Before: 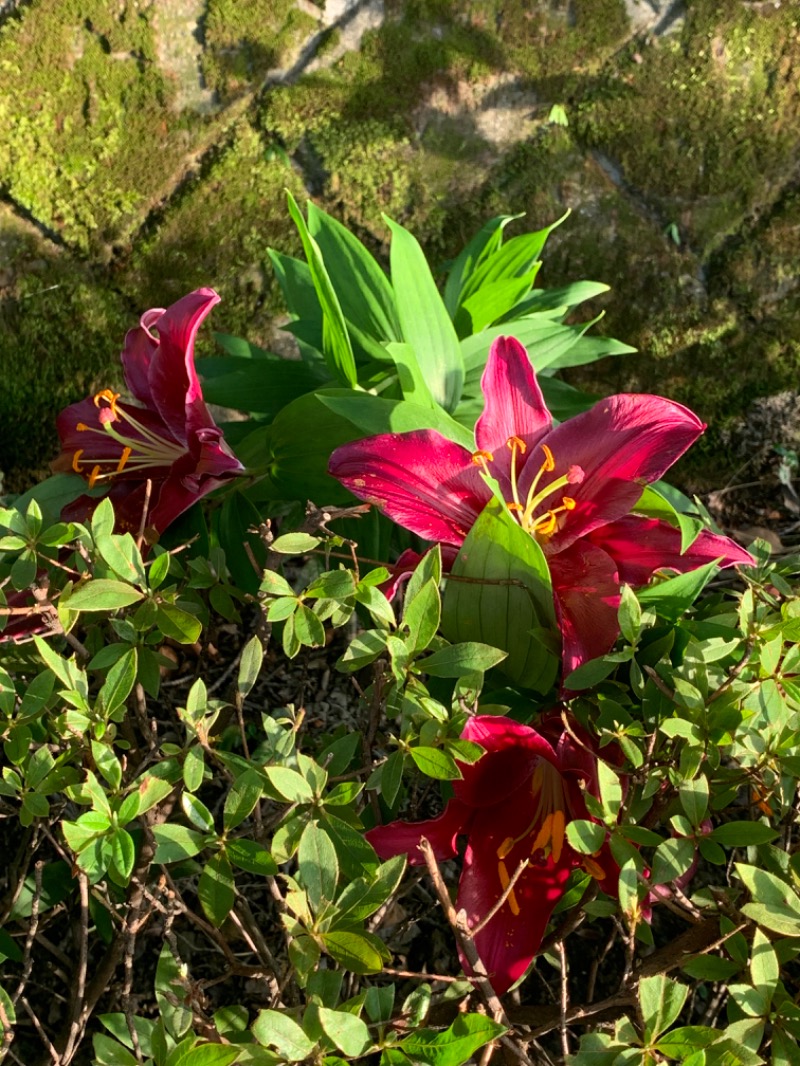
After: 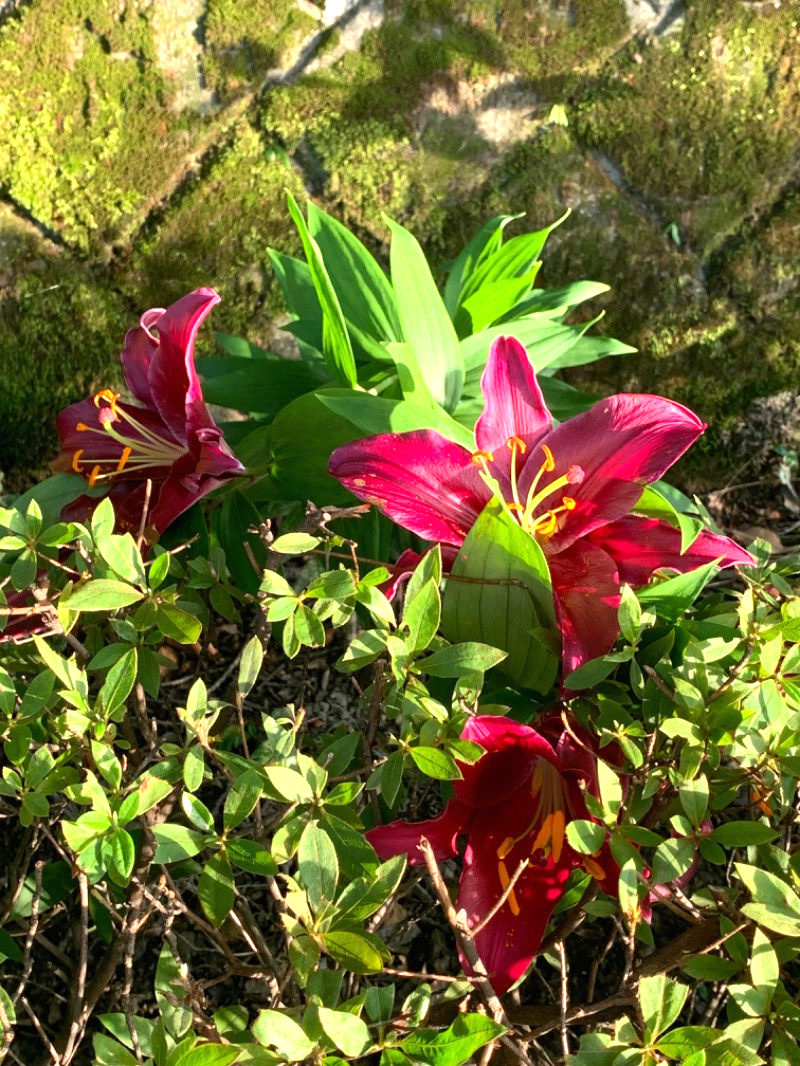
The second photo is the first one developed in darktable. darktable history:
exposure: black level correction 0, exposure 0.696 EV, compensate highlight preservation false
